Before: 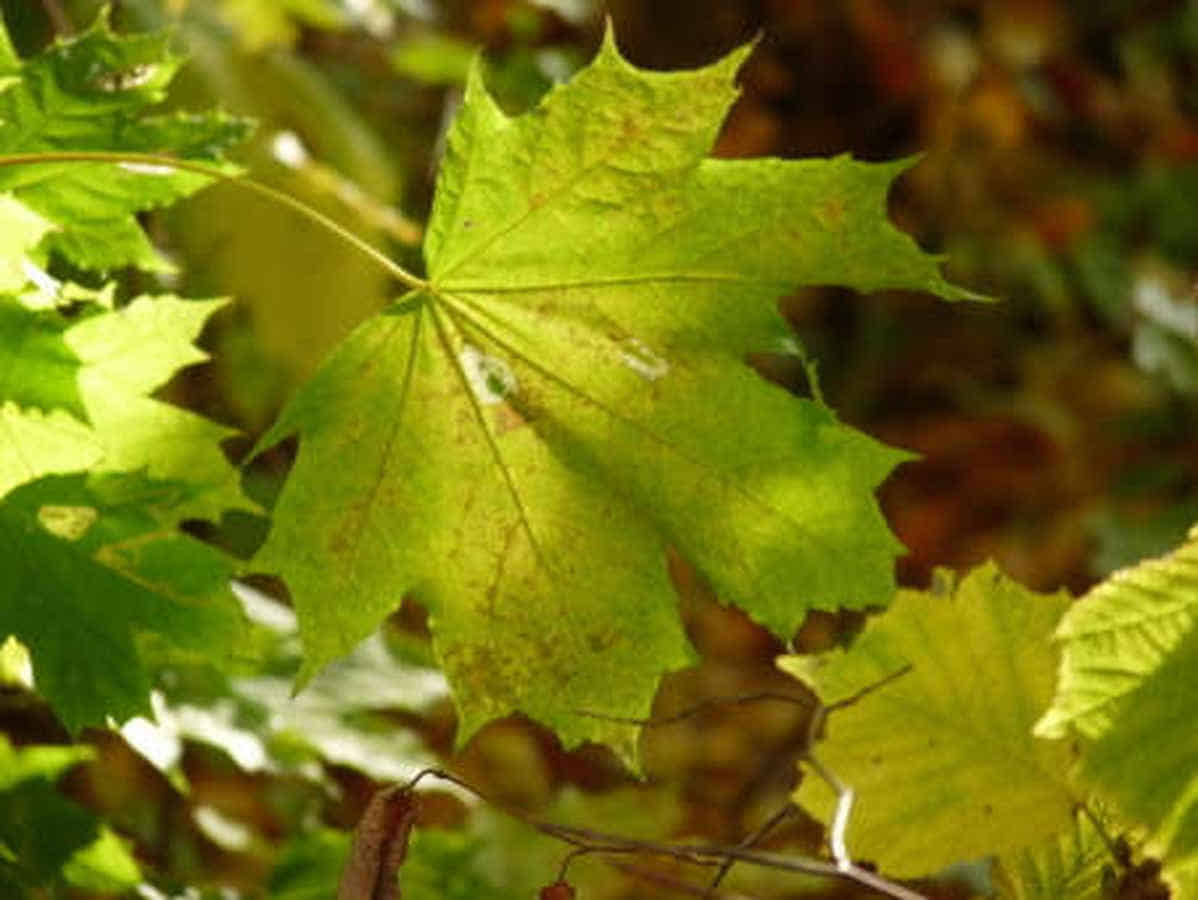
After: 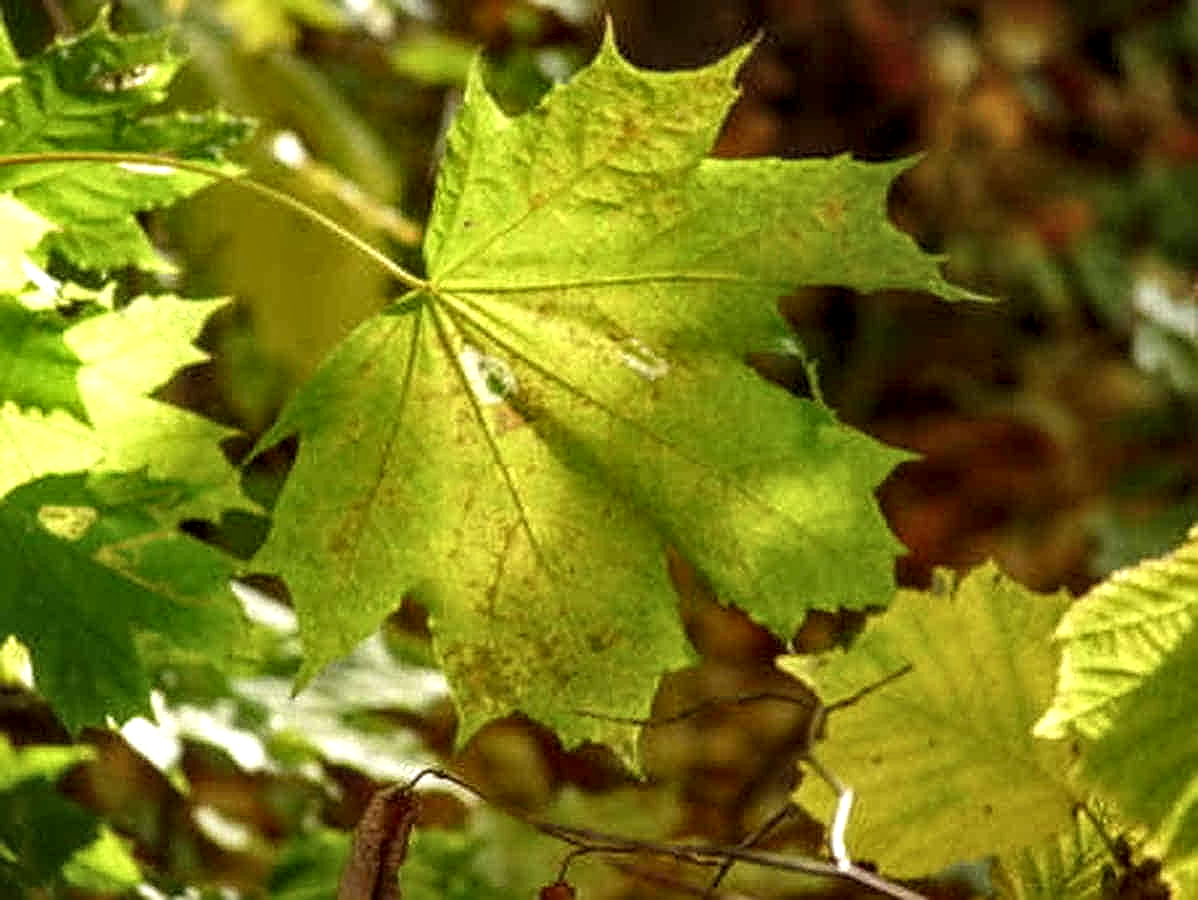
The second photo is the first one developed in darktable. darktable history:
sharpen: on, module defaults
local contrast: detail 150%
exposure: black level correction -0.001, exposure 0.08 EV, compensate highlight preservation false
